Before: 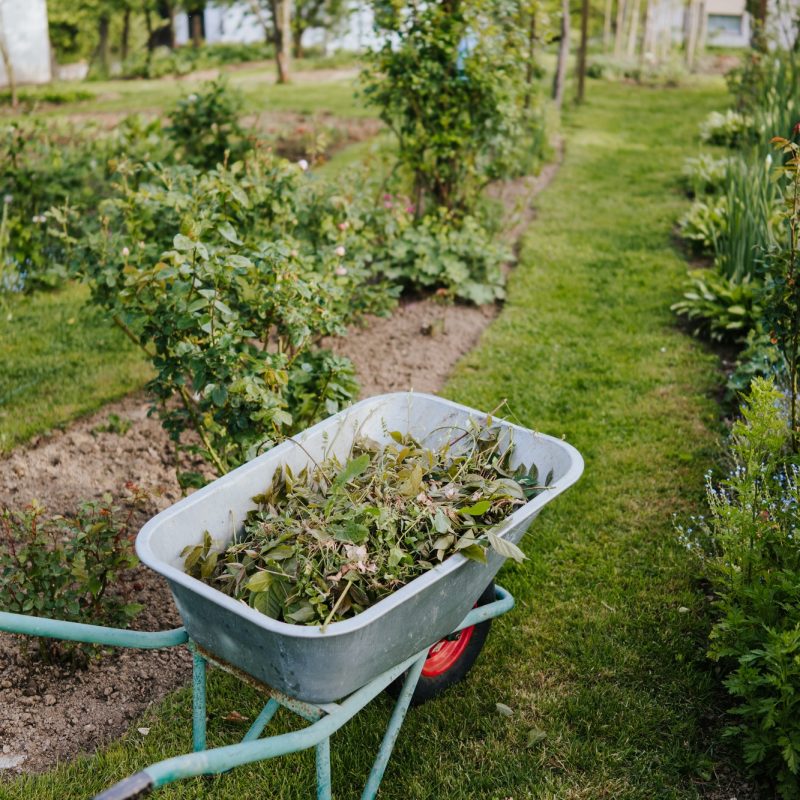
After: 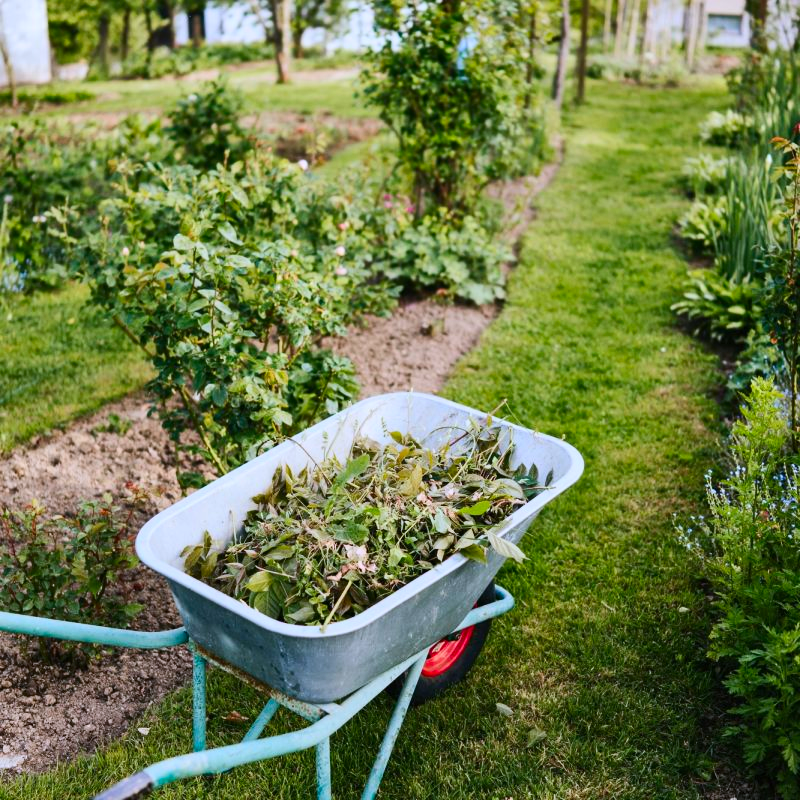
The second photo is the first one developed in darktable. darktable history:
contrast brightness saturation: contrast 0.23, brightness 0.1, saturation 0.29
color calibration: illuminant as shot in camera, x 0.358, y 0.373, temperature 4628.91 K
shadows and highlights: shadows 24.5, highlights -78.15, soften with gaussian
